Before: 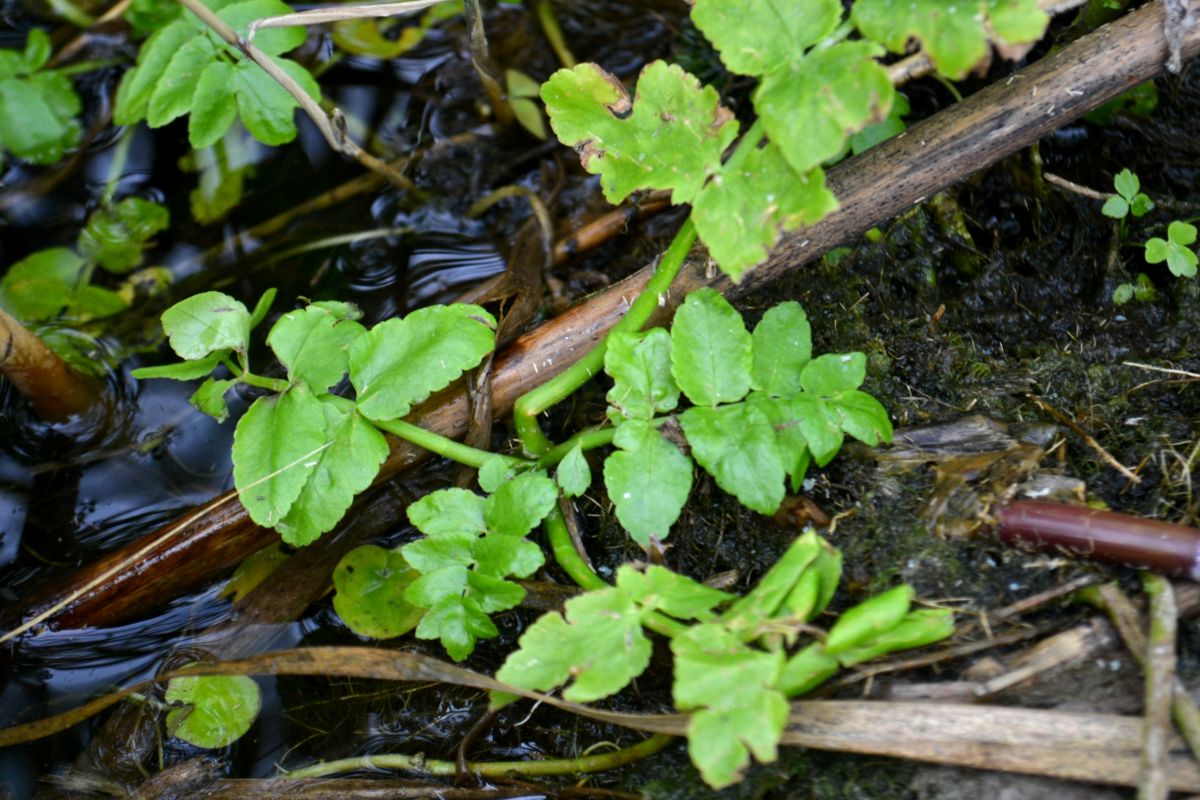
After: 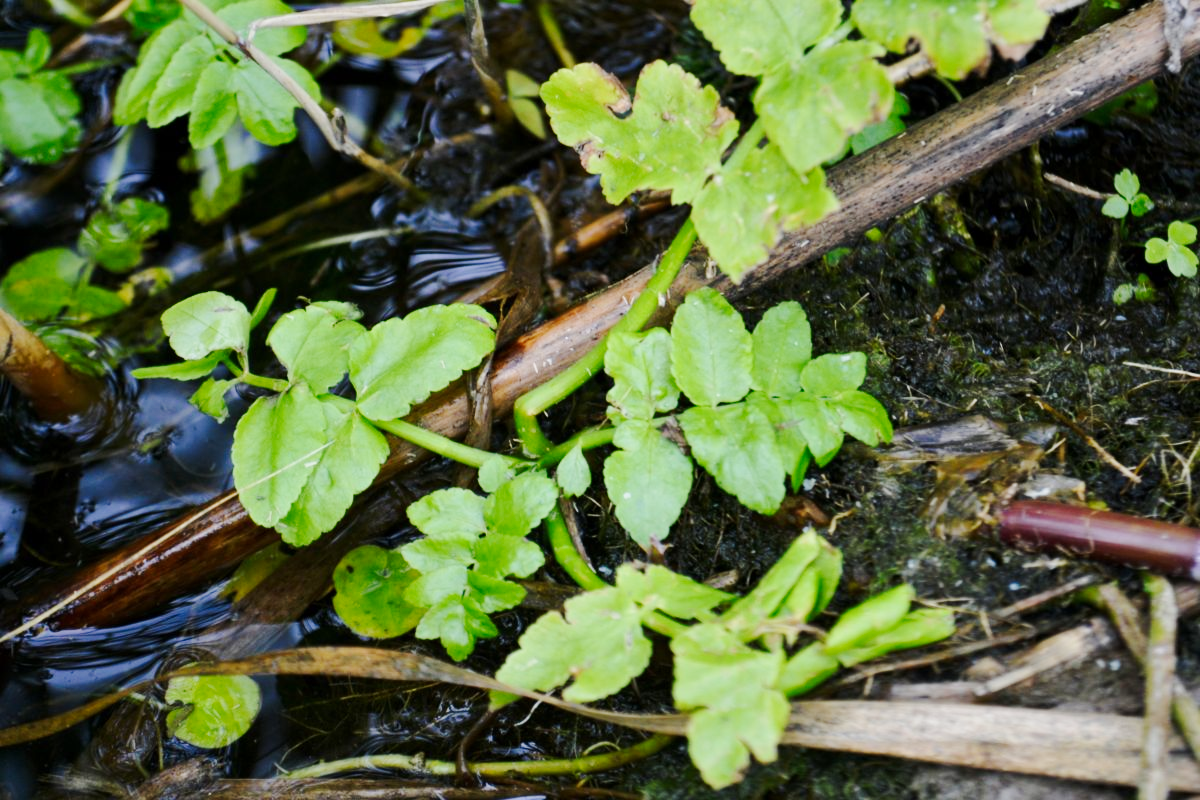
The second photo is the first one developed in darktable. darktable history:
tone curve: curves: ch0 [(0, 0) (0.239, 0.248) (0.508, 0.606) (0.826, 0.855) (1, 0.945)]; ch1 [(0, 0) (0.401, 0.42) (0.442, 0.47) (0.492, 0.498) (0.511, 0.516) (0.555, 0.586) (0.681, 0.739) (1, 1)]; ch2 [(0, 0) (0.411, 0.433) (0.5, 0.504) (0.545, 0.574) (1, 1)], preserve colors none
